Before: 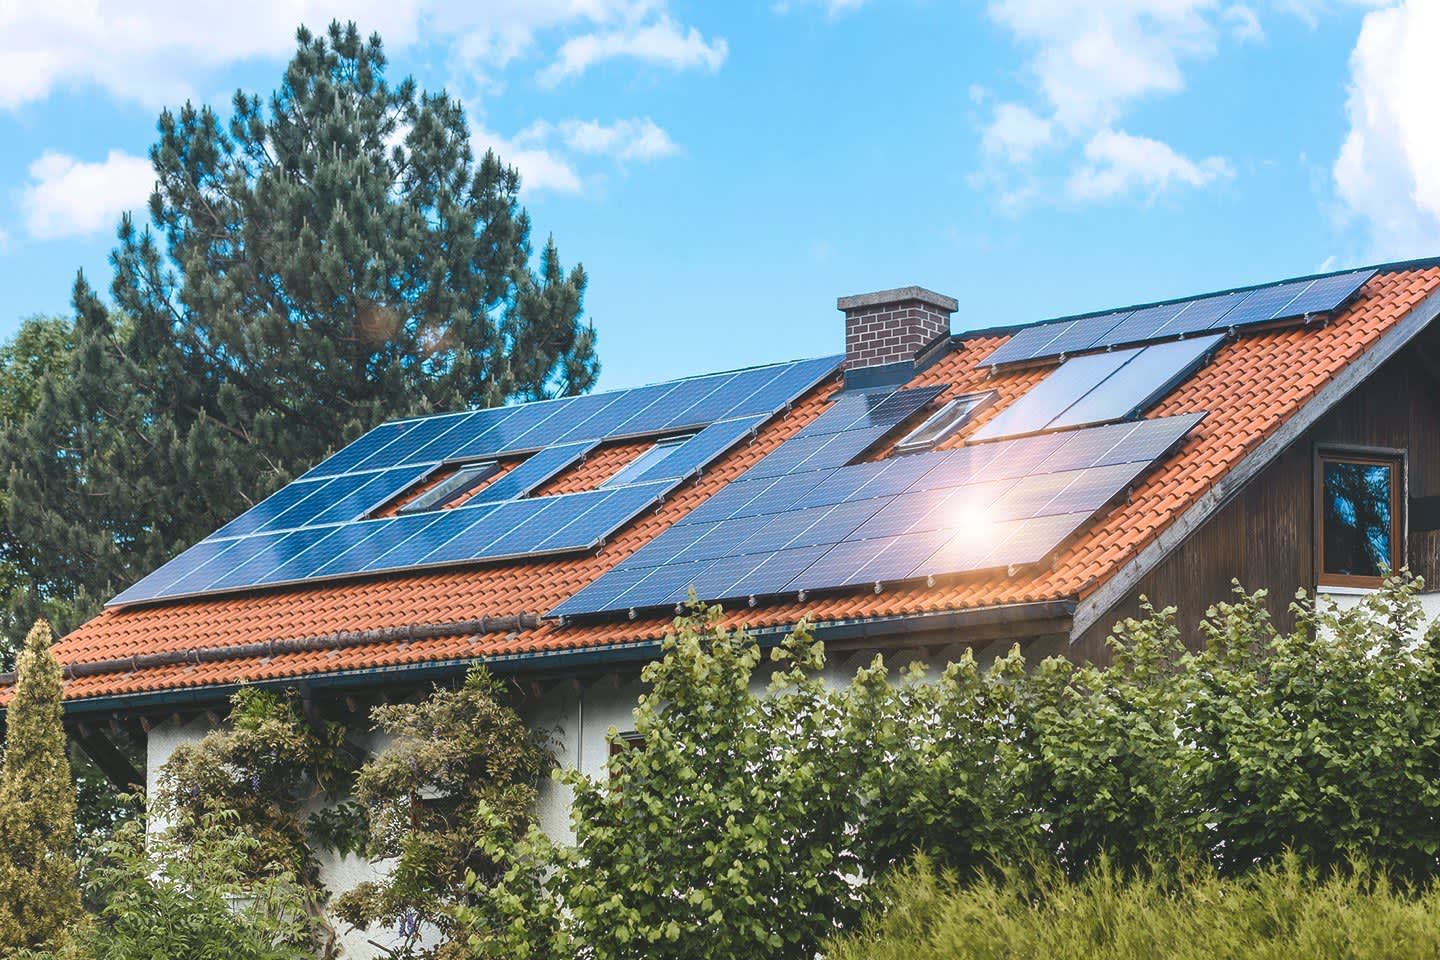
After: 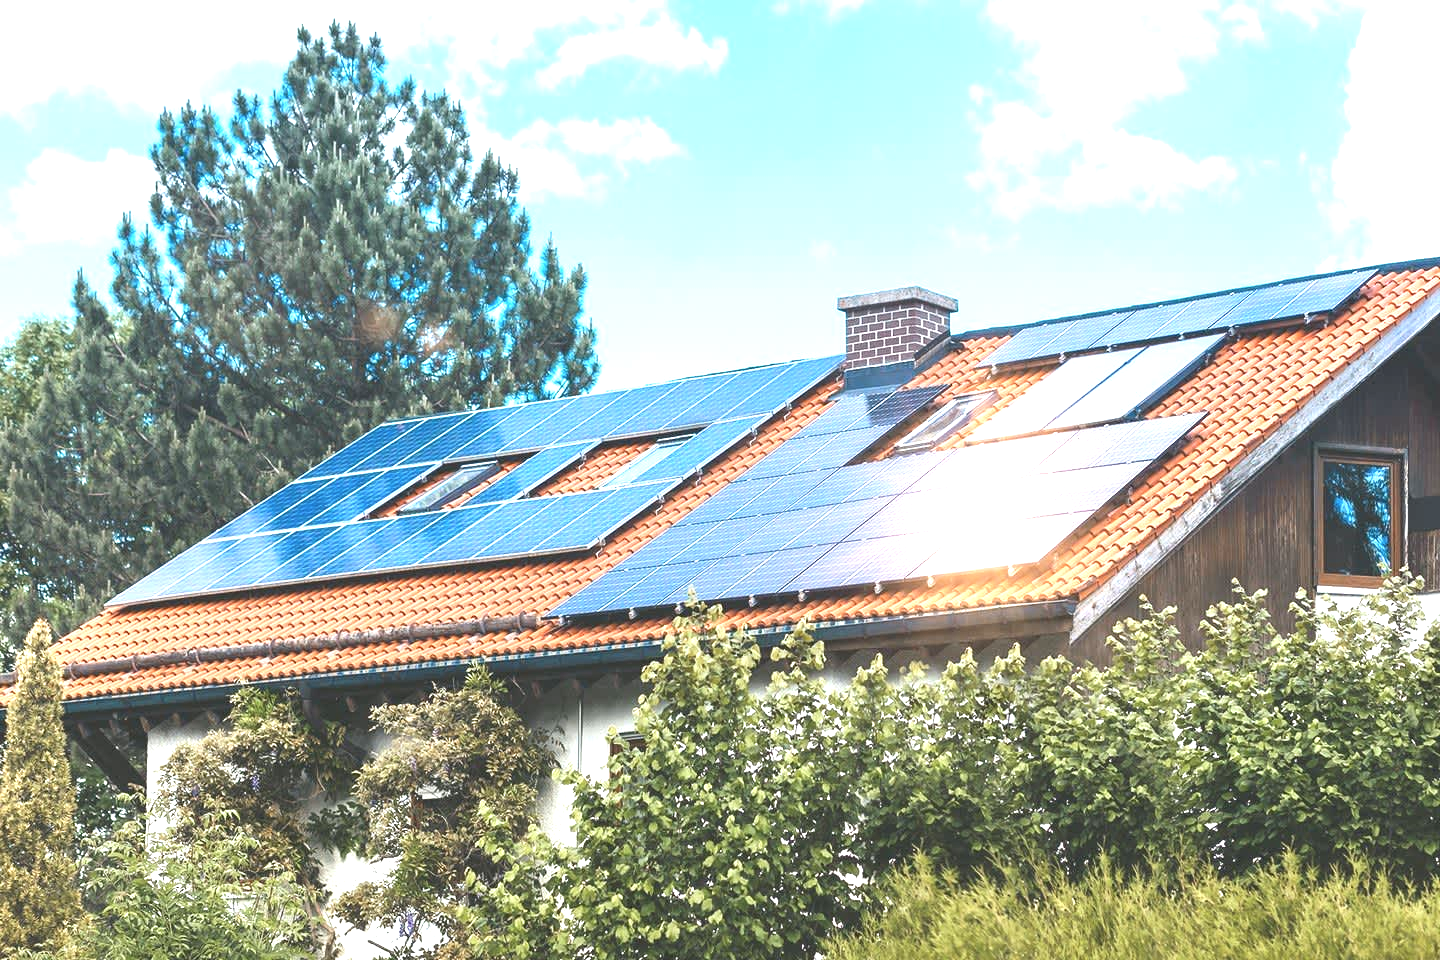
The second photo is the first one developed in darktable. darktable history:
color zones: curves: ch0 [(0, 0.5) (0.143, 0.5) (0.286, 0.456) (0.429, 0.5) (0.571, 0.5) (0.714, 0.5) (0.857, 0.5) (1, 0.5)]; ch1 [(0, 0.5) (0.143, 0.5) (0.286, 0.422) (0.429, 0.5) (0.571, 0.5) (0.714, 0.5) (0.857, 0.5) (1, 0.5)]
contrast brightness saturation: saturation -0.05
exposure: exposure 1.223 EV, compensate highlight preservation false
